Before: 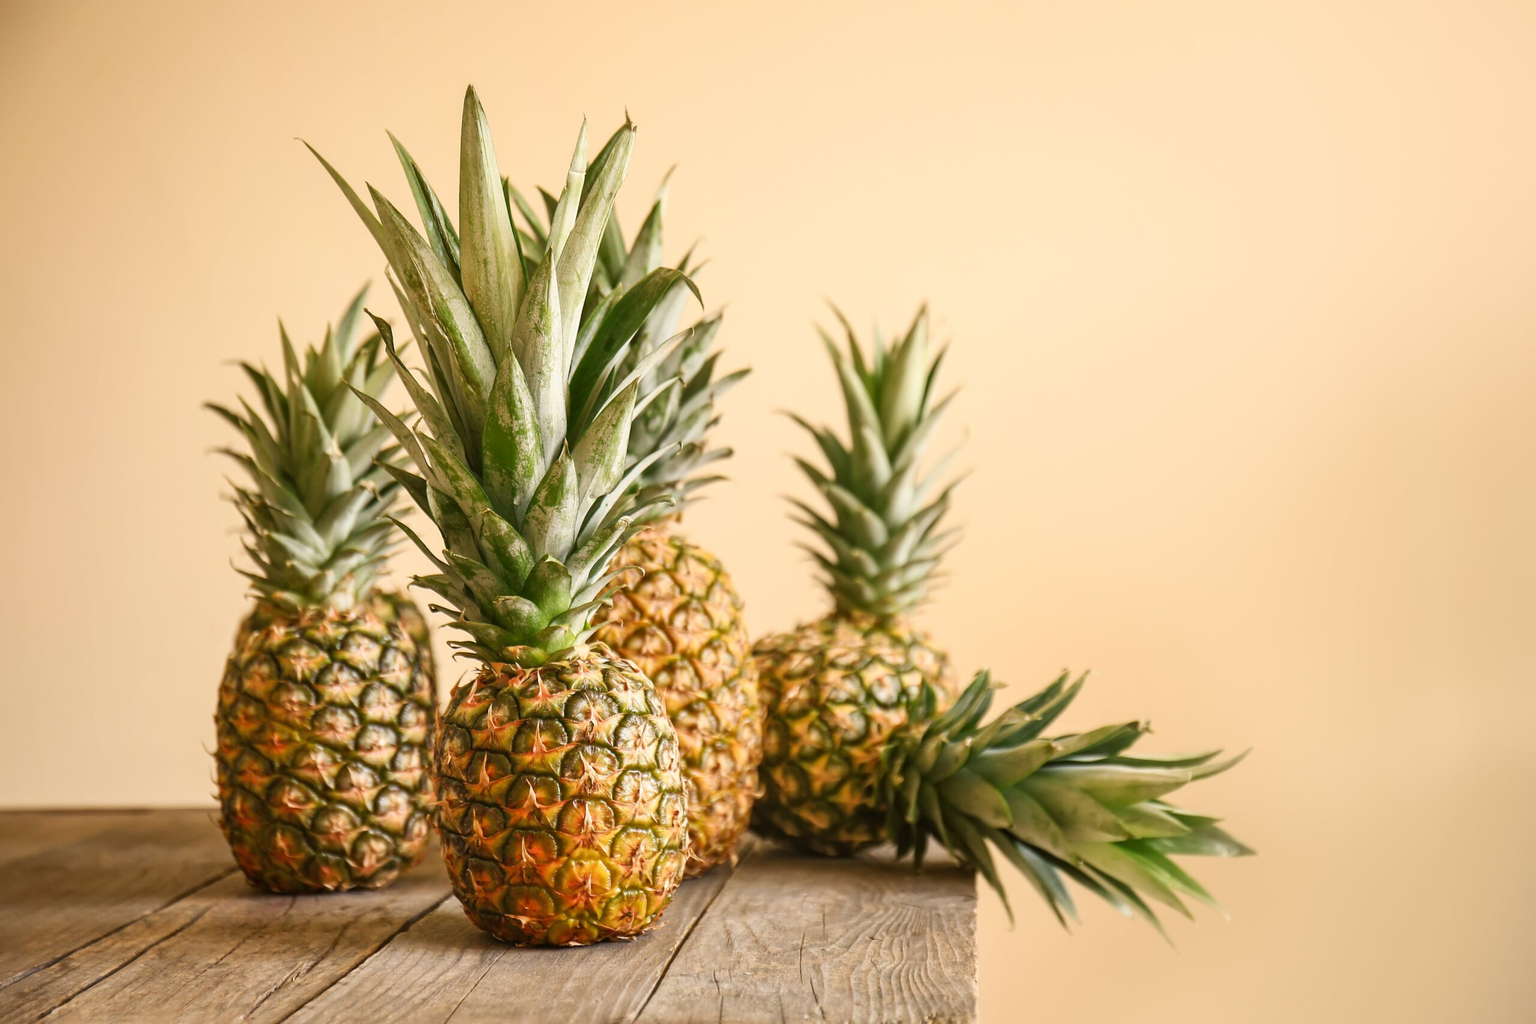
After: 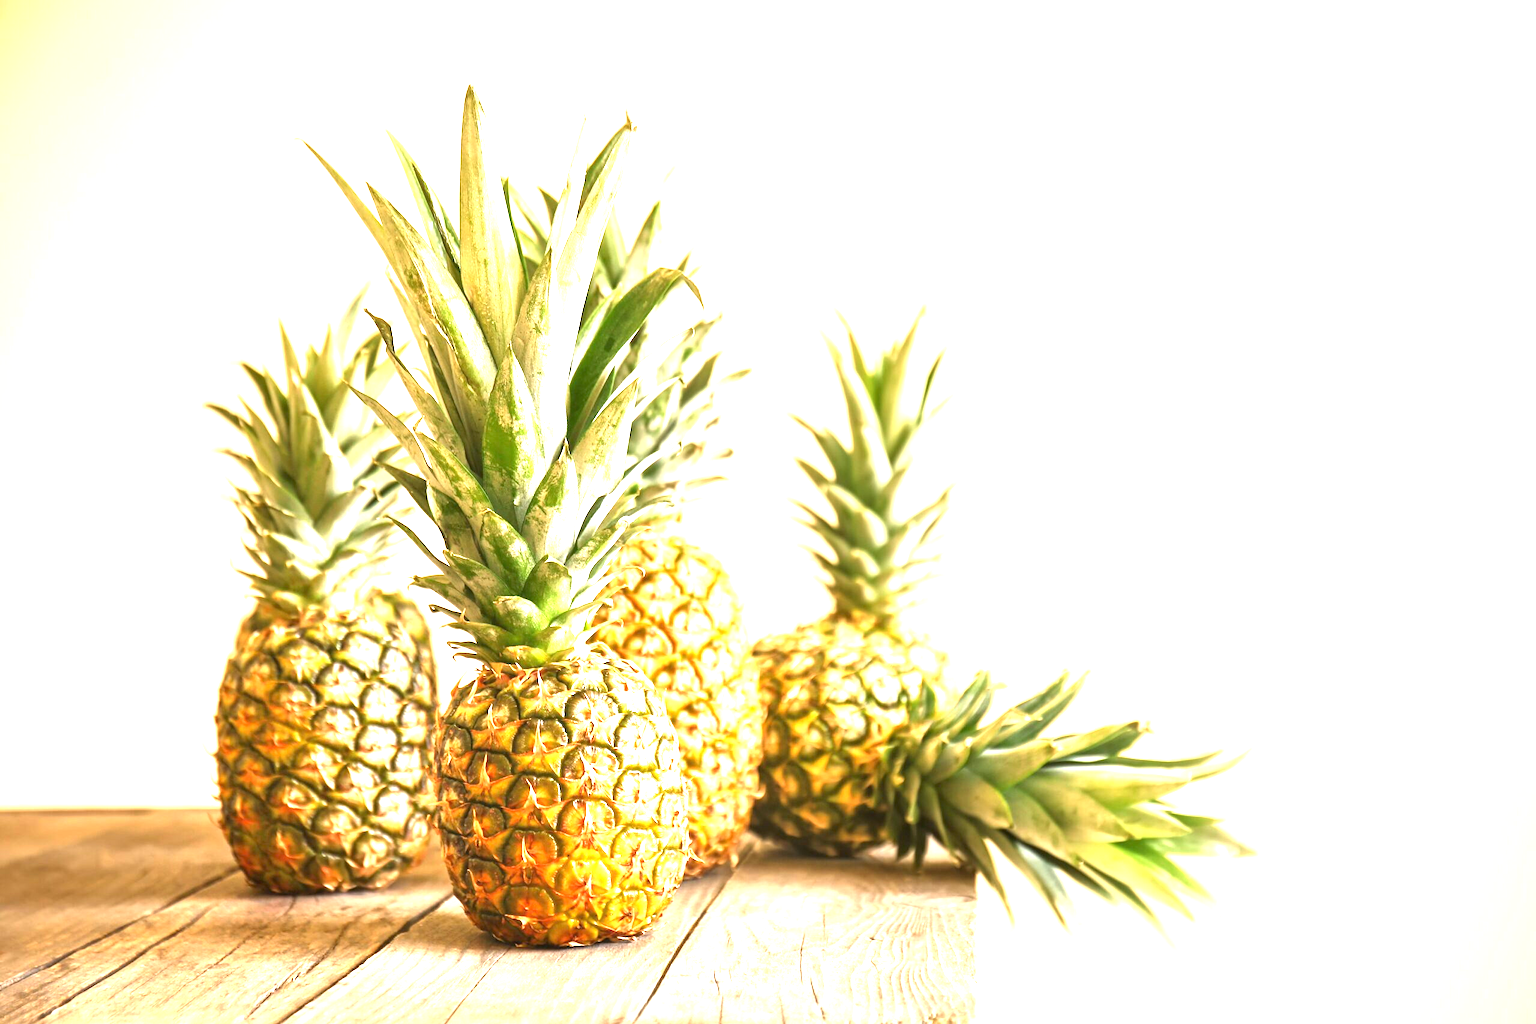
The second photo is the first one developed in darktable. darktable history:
exposure: black level correction 0, exposure 1.898 EV, compensate highlight preservation false
